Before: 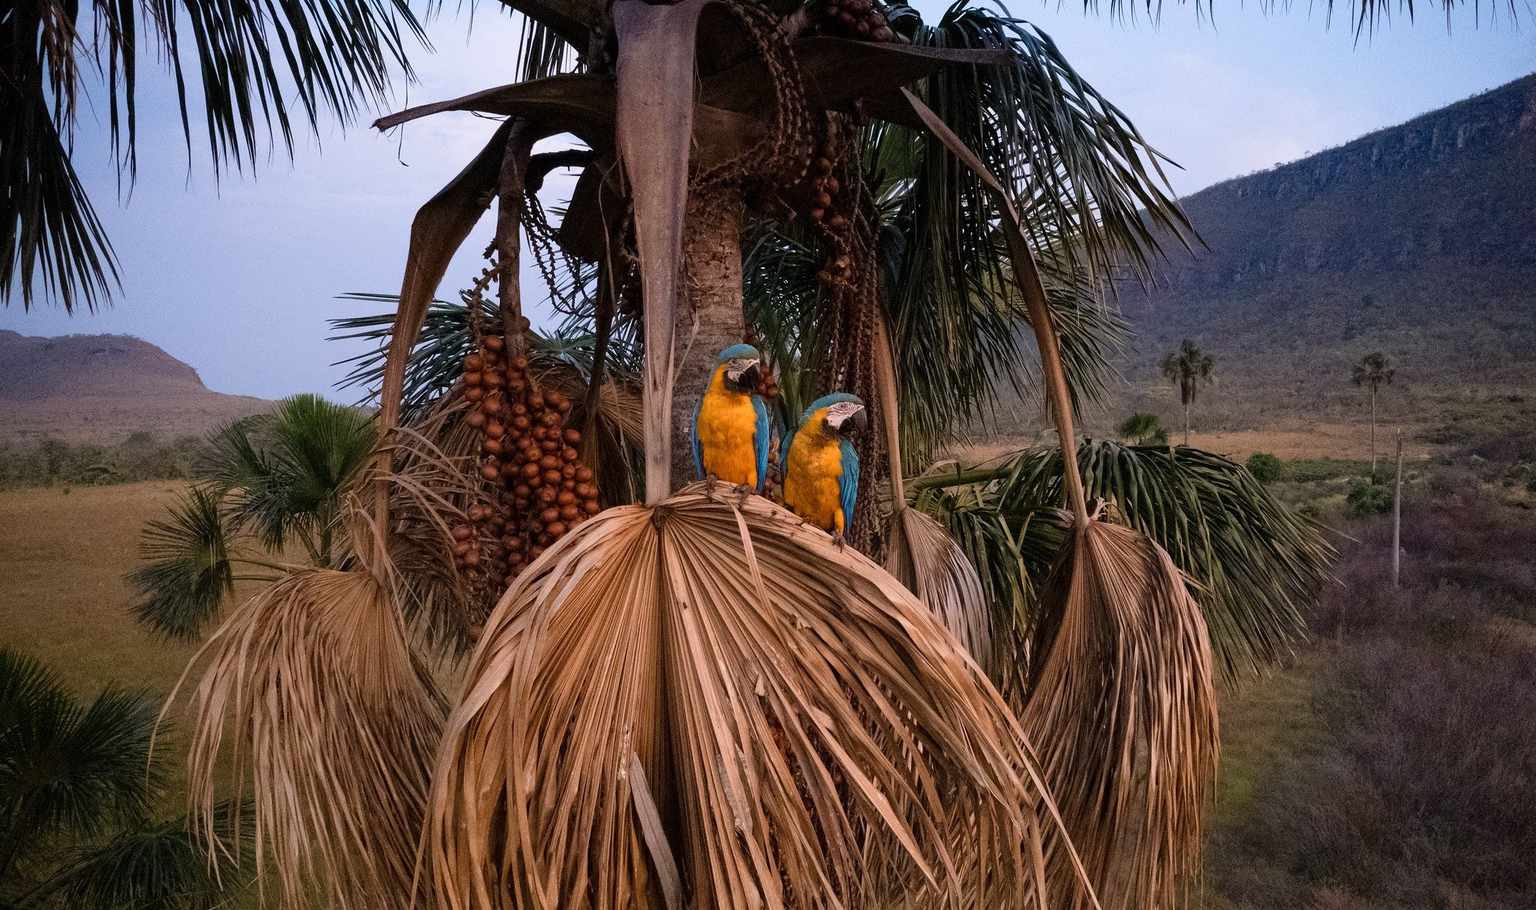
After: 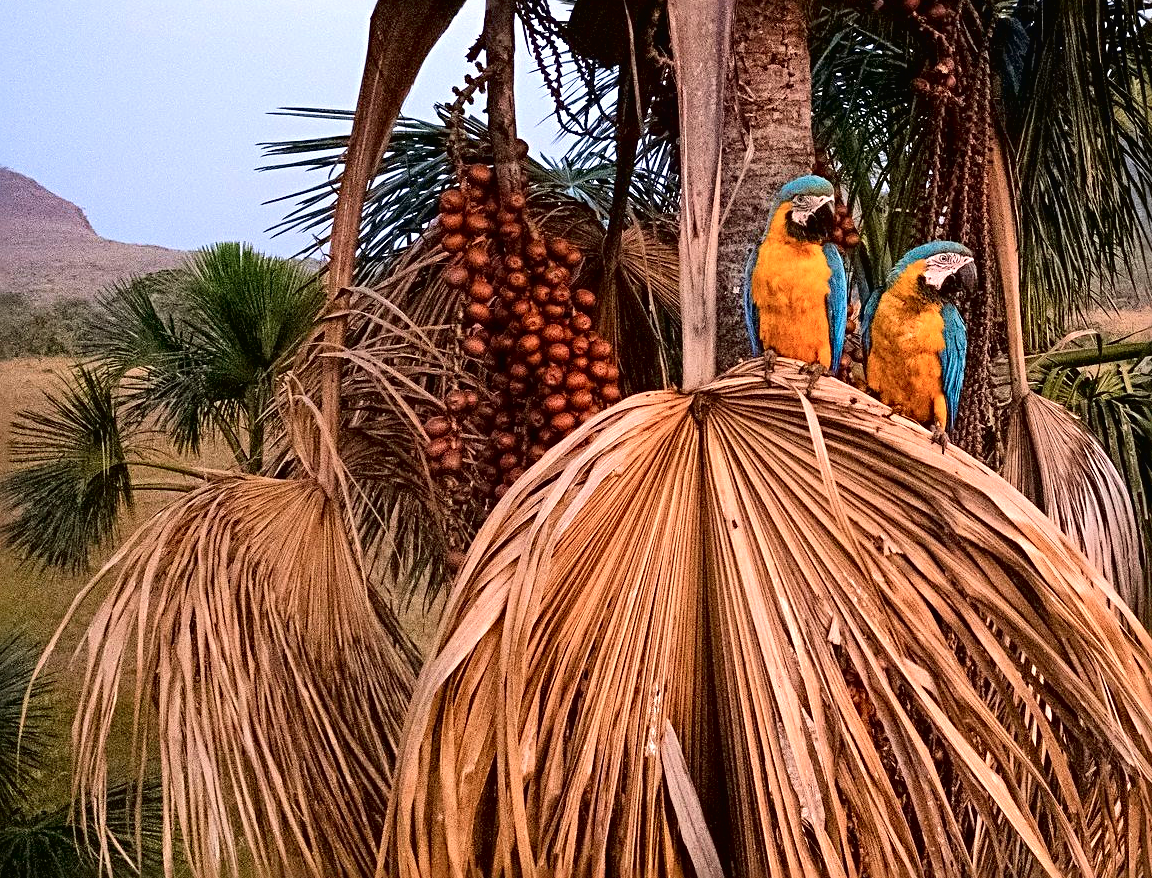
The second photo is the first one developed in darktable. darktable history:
sharpen: radius 3.972
crop: left 8.728%, top 23.401%, right 34.975%, bottom 4.138%
exposure: black level correction 0.001, exposure 0.499 EV, compensate exposure bias true, compensate highlight preservation false
tone curve: curves: ch0 [(0, 0.013) (0.054, 0.018) (0.205, 0.191) (0.289, 0.292) (0.39, 0.424) (0.493, 0.551) (0.666, 0.743) (0.795, 0.841) (1, 0.998)]; ch1 [(0, 0) (0.385, 0.343) (0.439, 0.415) (0.494, 0.495) (0.501, 0.501) (0.51, 0.509) (0.54, 0.552) (0.586, 0.614) (0.66, 0.706) (0.783, 0.804) (1, 1)]; ch2 [(0, 0) (0.32, 0.281) (0.403, 0.399) (0.441, 0.428) (0.47, 0.469) (0.498, 0.496) (0.524, 0.538) (0.566, 0.579) (0.633, 0.665) (0.7, 0.711) (1, 1)], color space Lab, independent channels, preserve colors none
